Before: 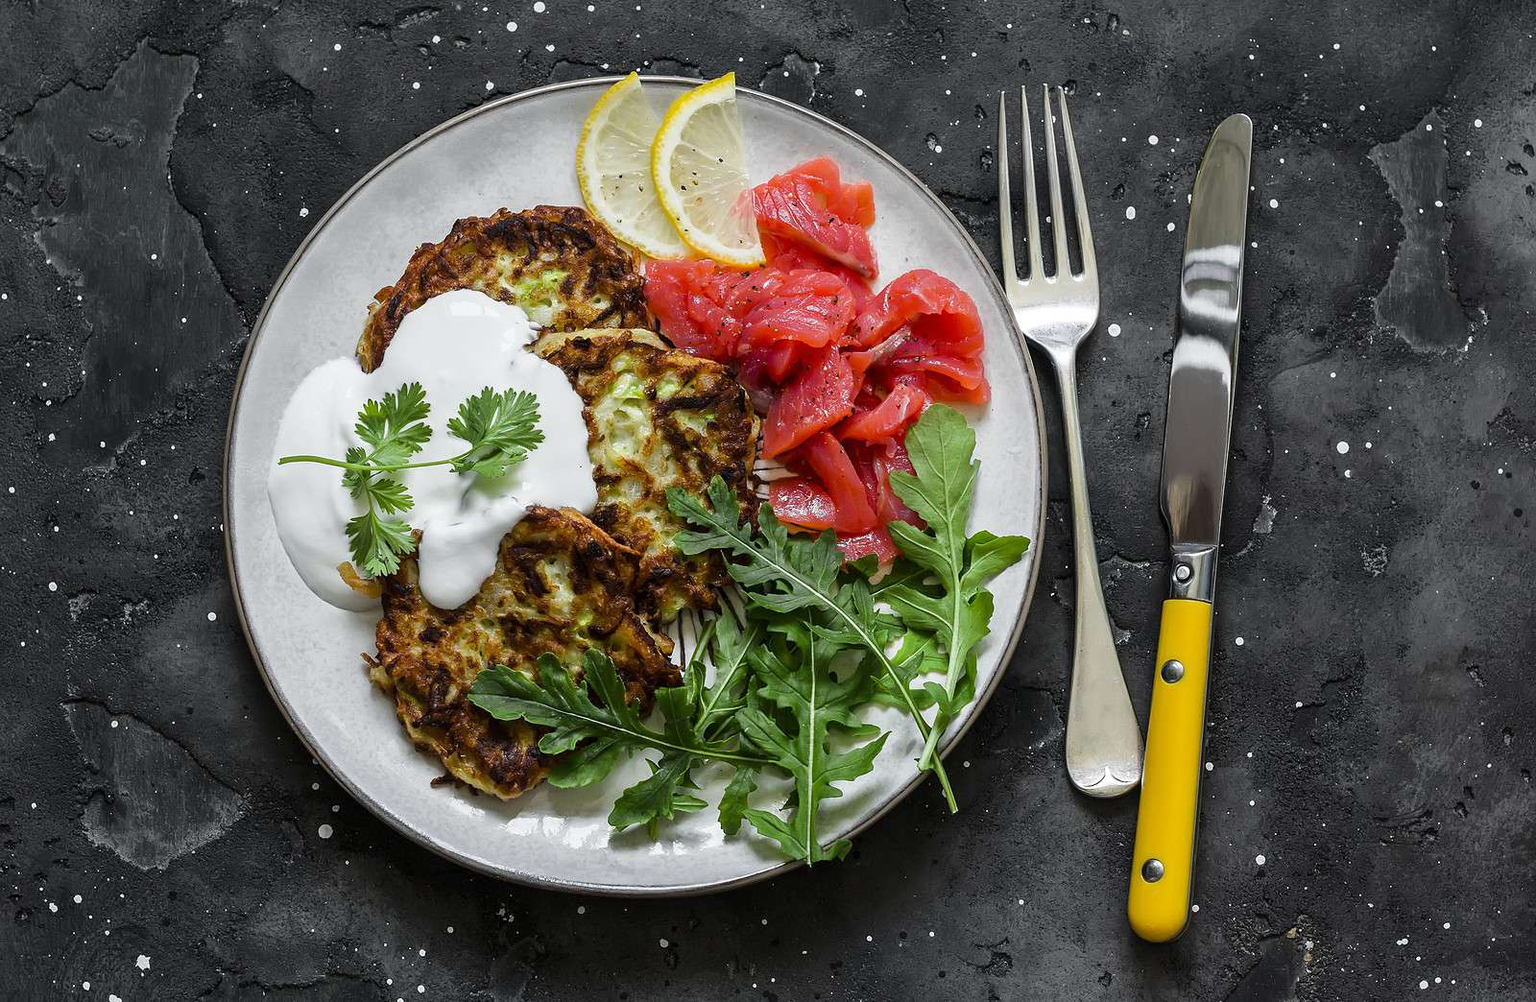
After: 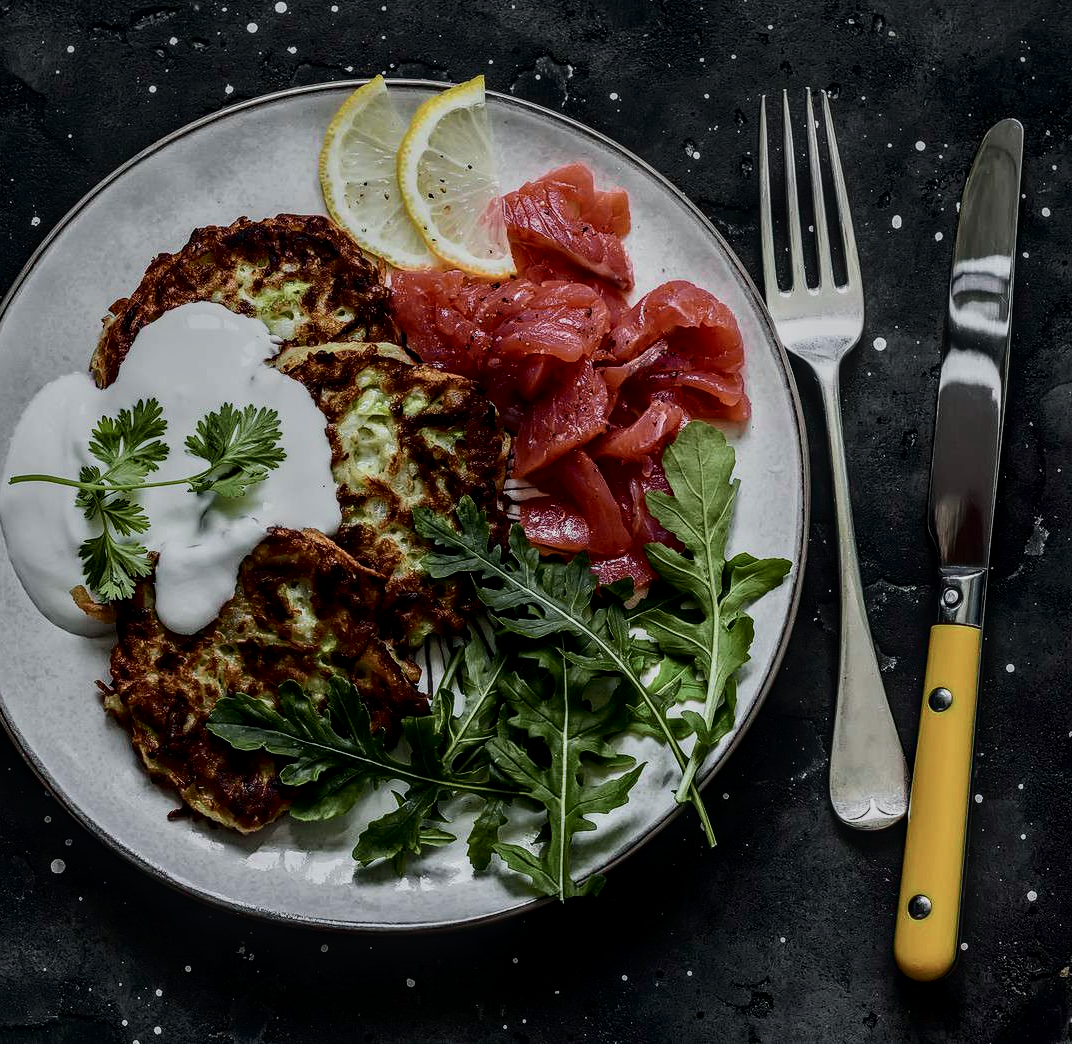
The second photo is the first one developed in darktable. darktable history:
tone equalizer: -8 EV -1.97 EV, -7 EV -1.99 EV, -6 EV -1.99 EV, -5 EV -1.98 EV, -4 EV -1.97 EV, -3 EV -1.99 EV, -2 EV -1.98 EV, -1 EV -1.62 EV, +0 EV -1.98 EV
crop and rotate: left 17.587%, right 15.357%
local contrast: detail 160%
tone curve: curves: ch0 [(0, 0.023) (0.087, 0.065) (0.184, 0.168) (0.45, 0.54) (0.57, 0.683) (0.722, 0.825) (0.877, 0.948) (1, 1)]; ch1 [(0, 0) (0.388, 0.369) (0.44, 0.44) (0.489, 0.481) (0.534, 0.561) (0.657, 0.659) (1, 1)]; ch2 [(0, 0) (0.353, 0.317) (0.408, 0.427) (0.472, 0.46) (0.5, 0.496) (0.537, 0.534) (0.576, 0.592) (0.625, 0.631) (1, 1)], color space Lab, independent channels, preserve colors none
